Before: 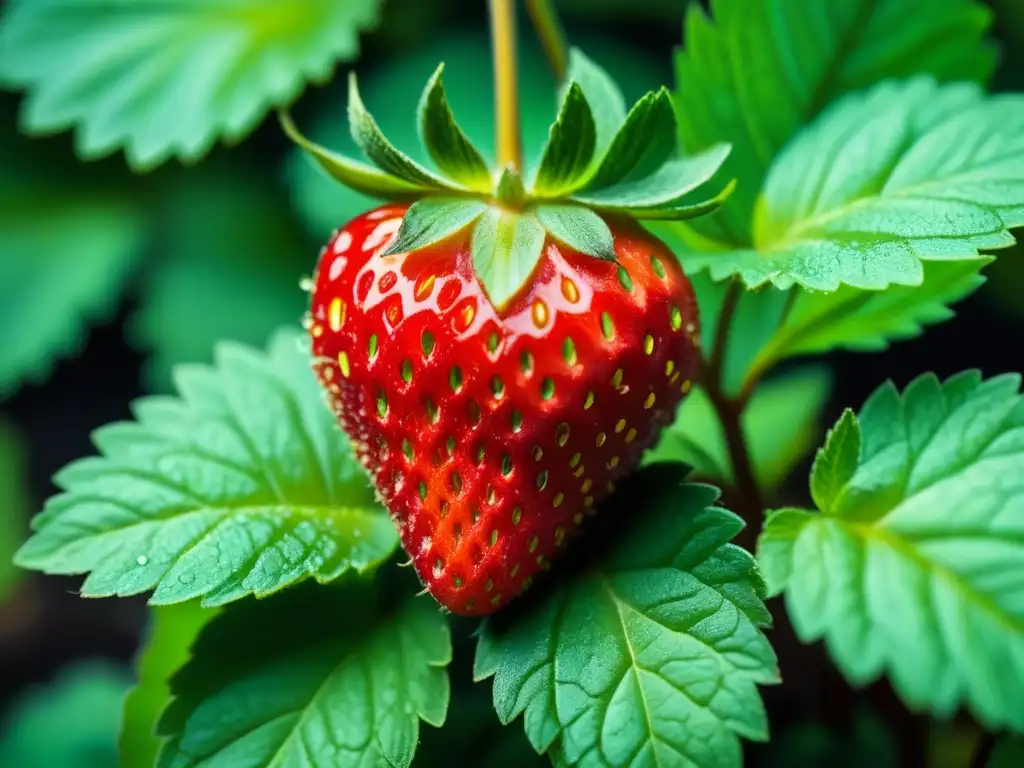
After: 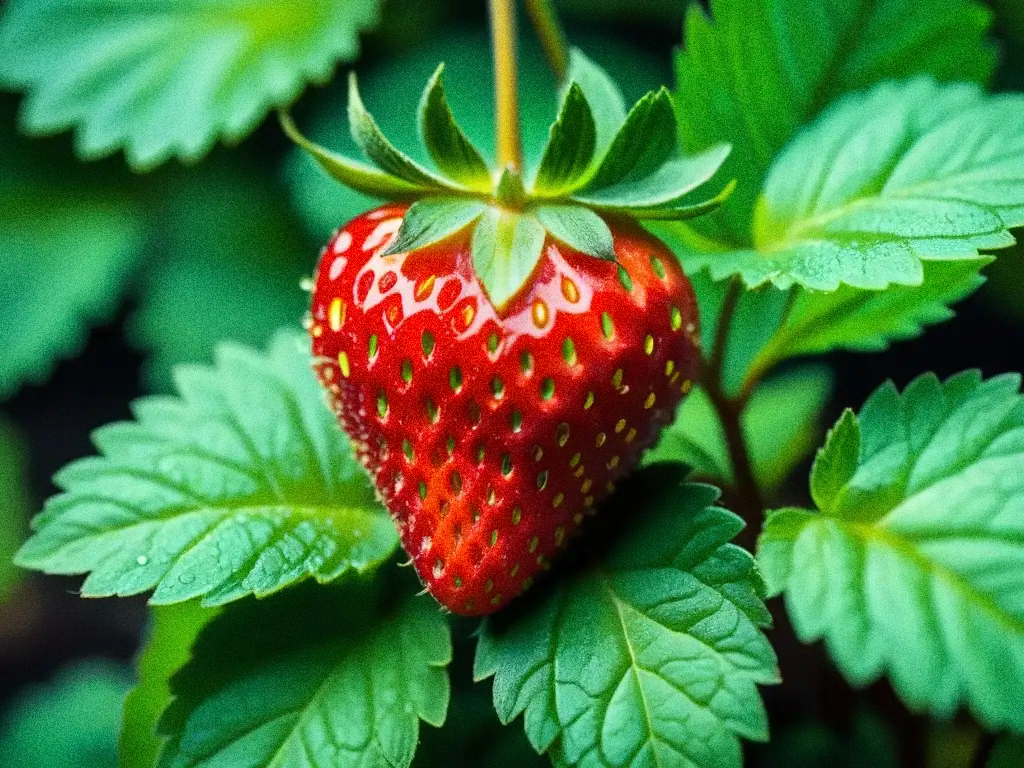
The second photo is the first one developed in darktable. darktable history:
grain: coarseness 0.09 ISO, strength 40%
tone equalizer: on, module defaults
